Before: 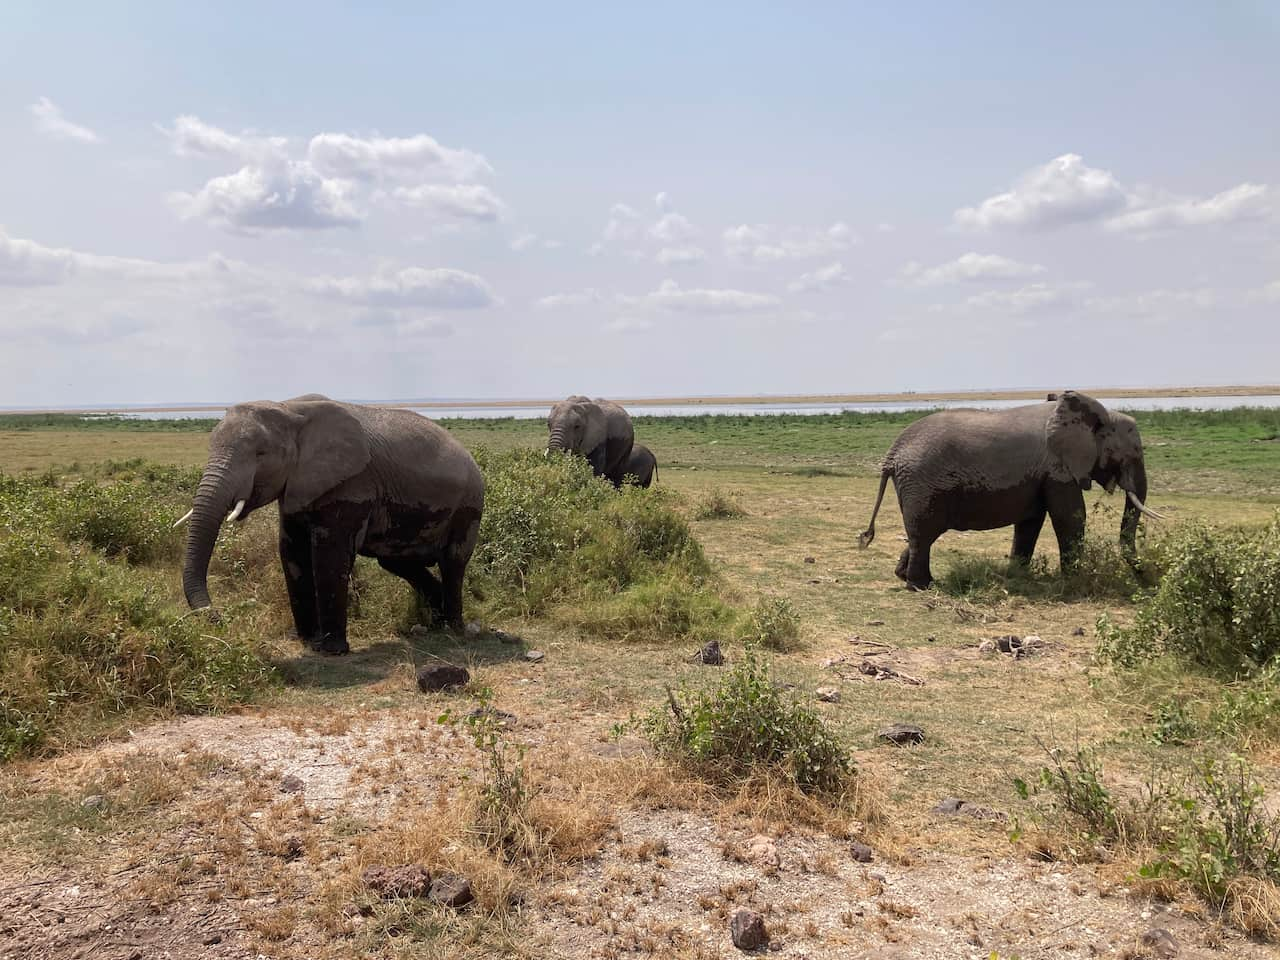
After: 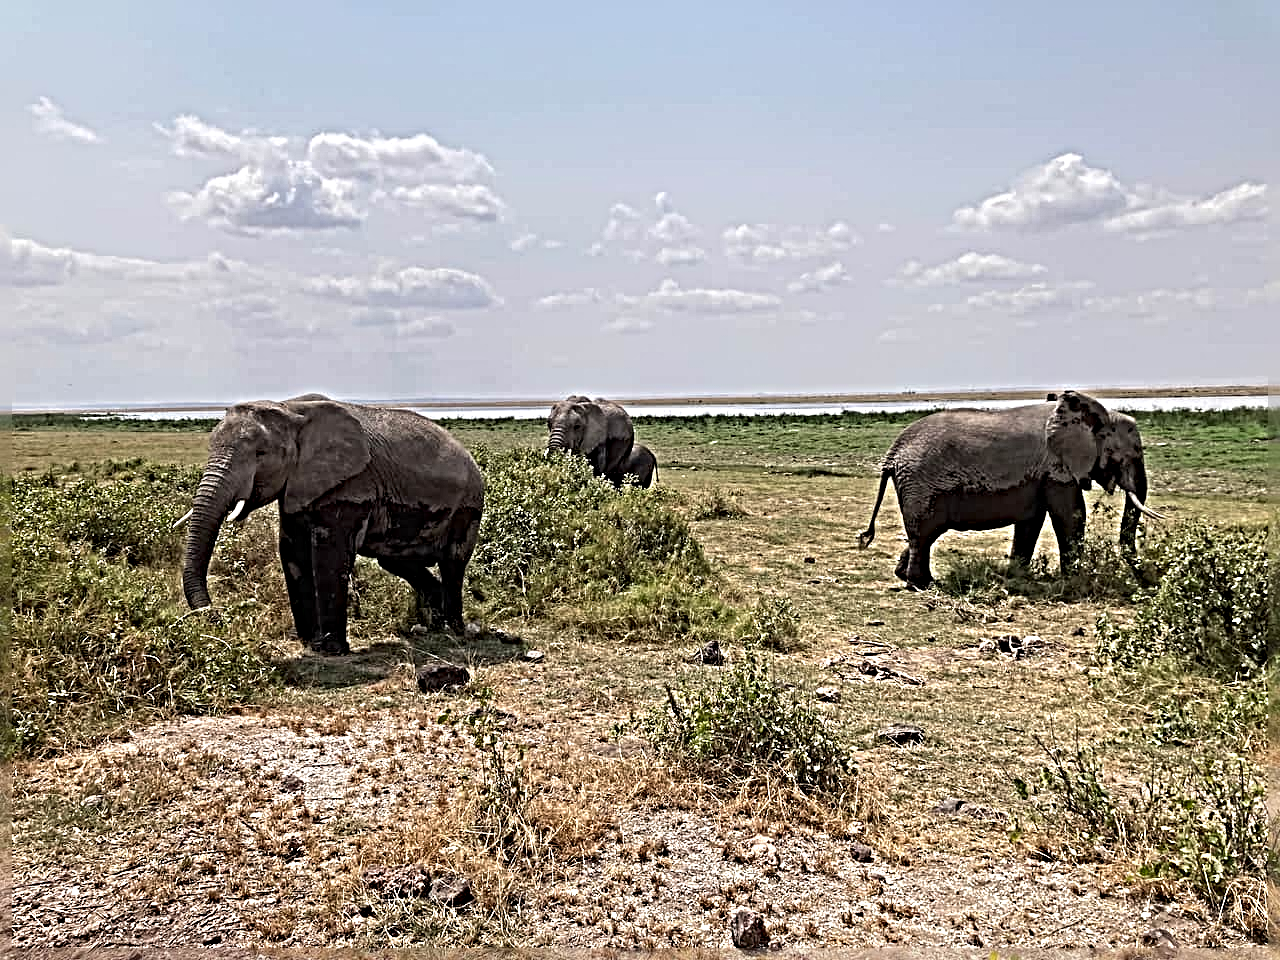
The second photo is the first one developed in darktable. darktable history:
sharpen: radius 6.298, amount 1.811, threshold 0.106
